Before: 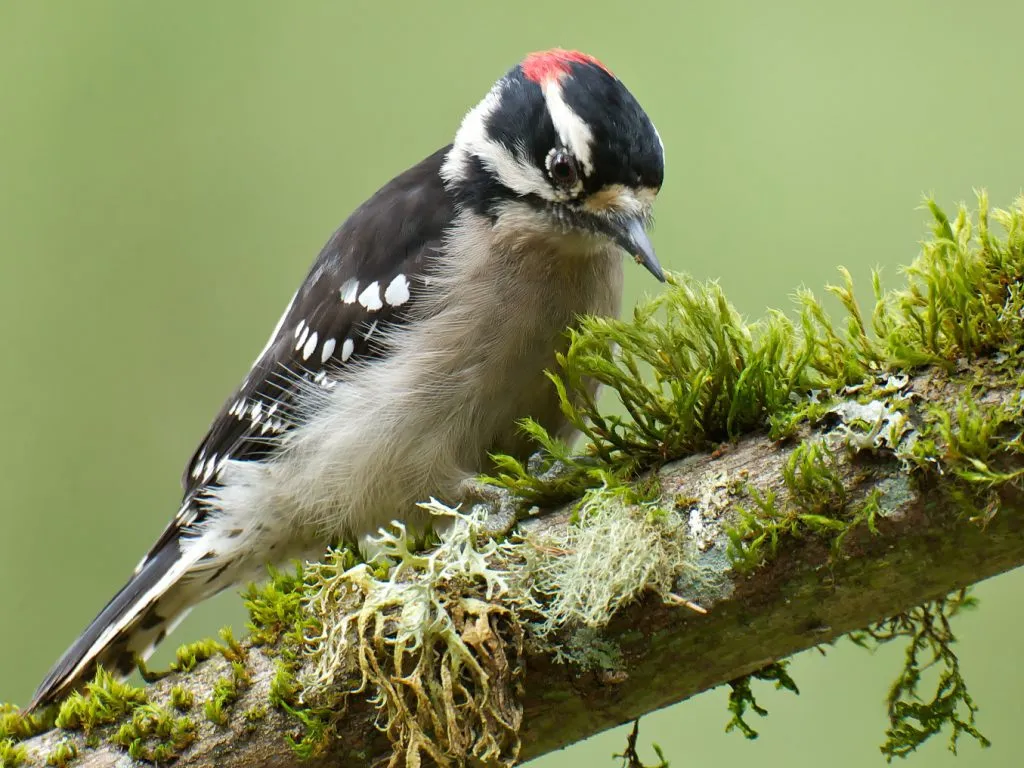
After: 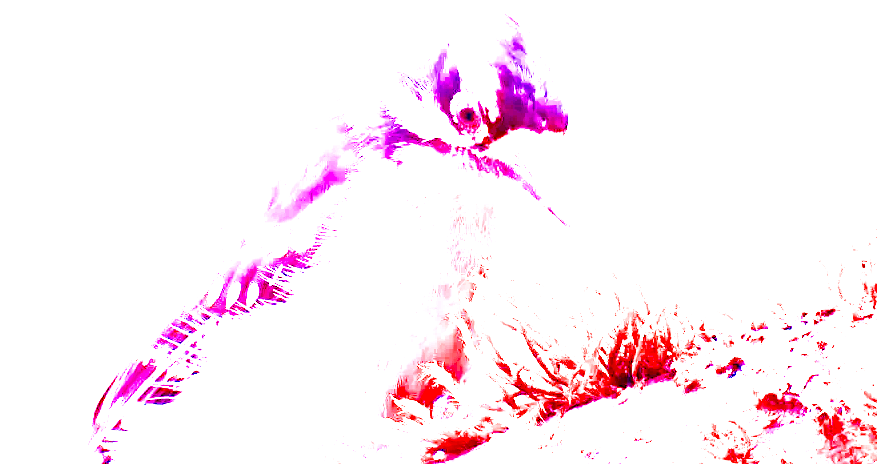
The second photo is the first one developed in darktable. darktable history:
levels: levels [0, 0.43, 0.859]
crop and rotate: left 9.345%, top 7.22%, right 4.982%, bottom 32.331%
white balance: red 8, blue 8
filmic rgb: black relative exposure -8.79 EV, white relative exposure 4.98 EV, threshold 6 EV, target black luminance 0%, hardness 3.77, latitude 66.34%, contrast 0.822, highlights saturation mix 10%, shadows ↔ highlights balance 20%, add noise in highlights 0.1, color science v4 (2020), iterations of high-quality reconstruction 0, type of noise poissonian, enable highlight reconstruction true
